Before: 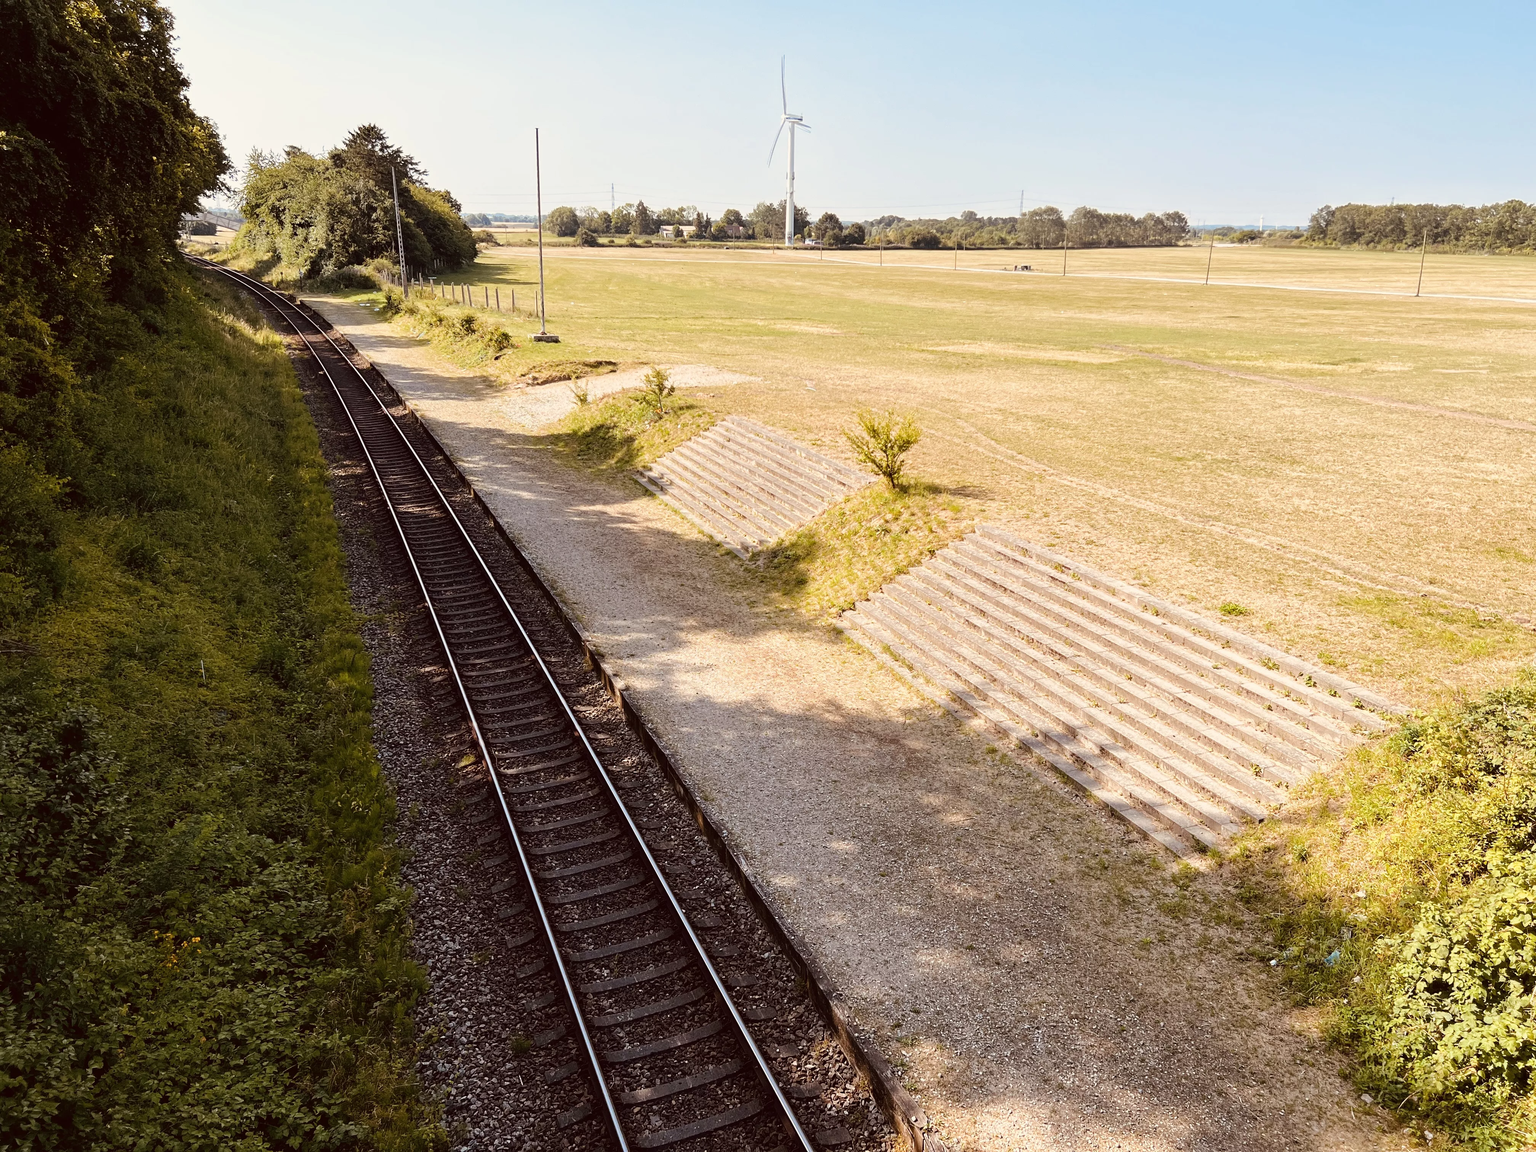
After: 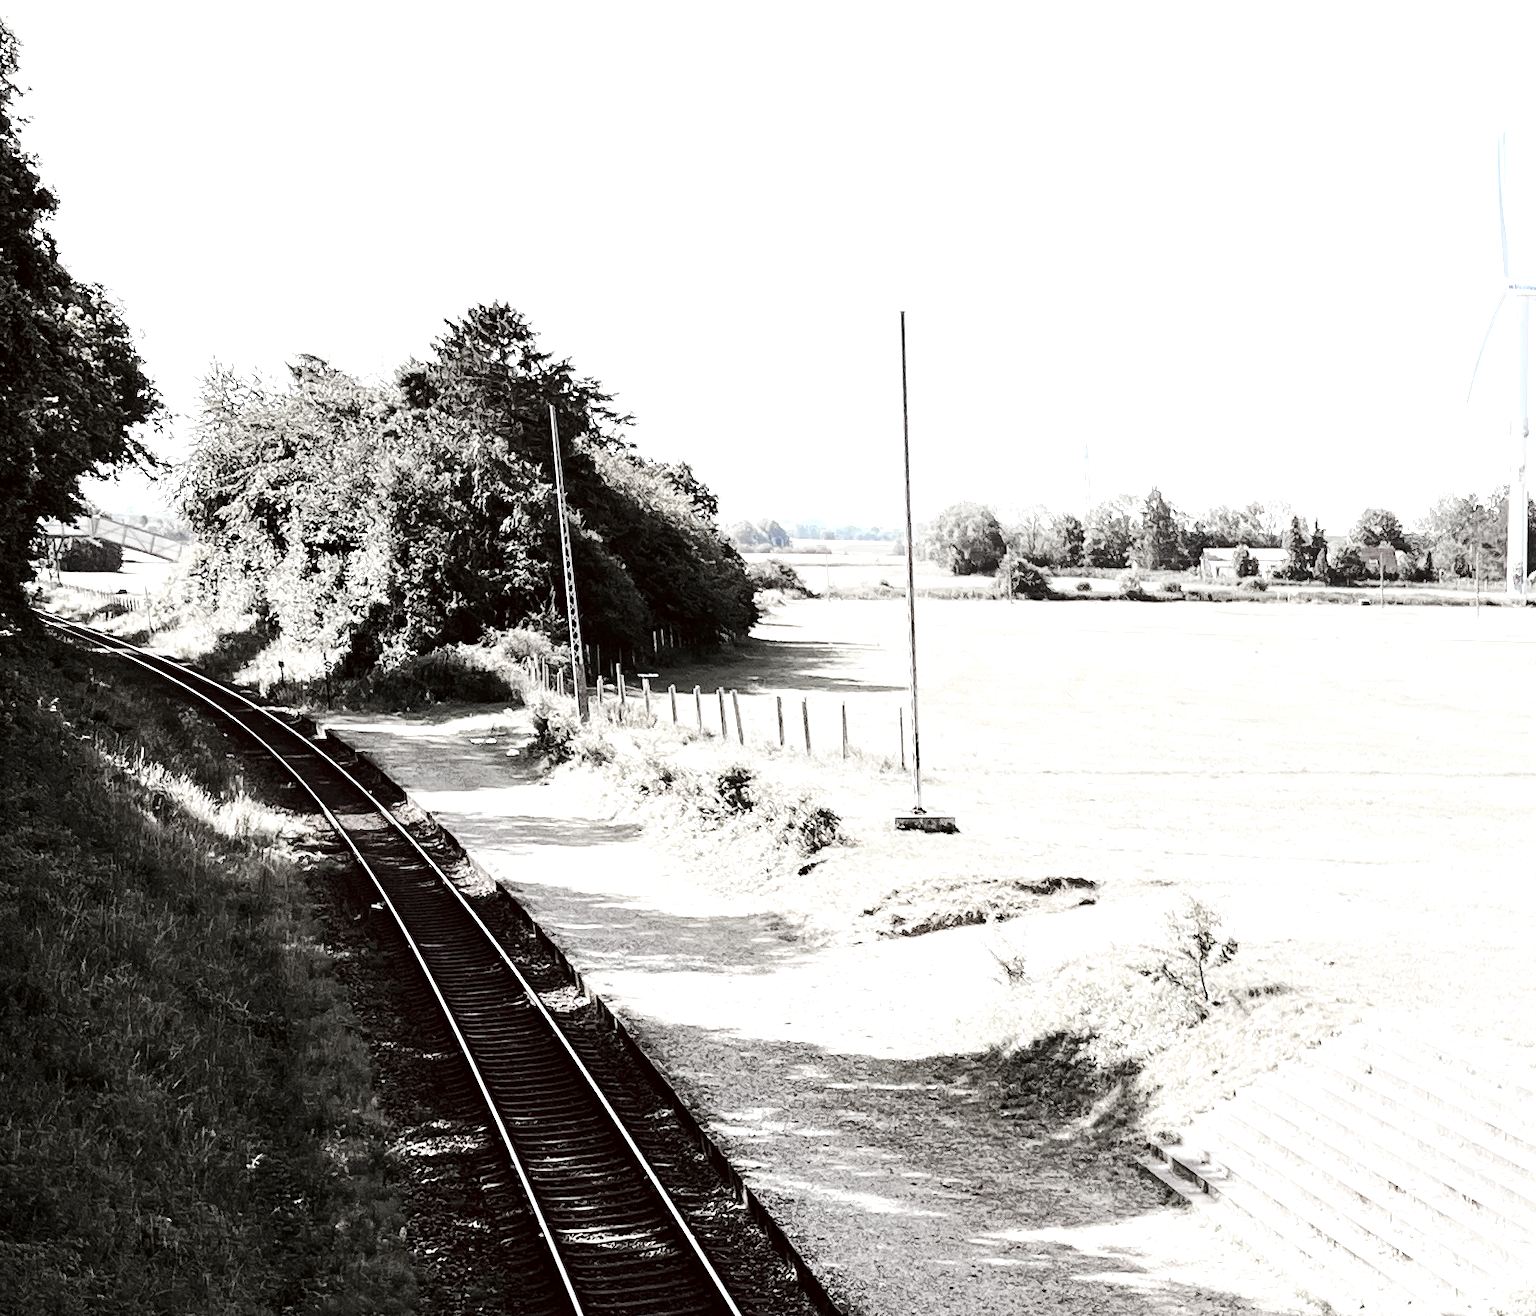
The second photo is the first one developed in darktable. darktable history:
color correction: highlights a* -5.12, highlights b* -3.89, shadows a* 4.09, shadows b* 4.16
crop and rotate: left 10.821%, top 0.098%, right 48.08%, bottom 52.926%
contrast brightness saturation: contrast 0.242, brightness -0.239, saturation 0.137
color zones: curves: ch1 [(0.238, 0.163) (0.476, 0.2) (0.733, 0.322) (0.848, 0.134)], mix 39.95%
color balance rgb: linear chroma grading › global chroma 0.641%, perceptual saturation grading › global saturation 40.529%, perceptual saturation grading › highlights -24.879%, perceptual saturation grading › mid-tones 35.008%, perceptual saturation grading › shadows 35.935%, perceptual brilliance grading › global brilliance 2.59%, perceptual brilliance grading › highlights -2.484%, perceptual brilliance grading › shadows 3.574%, global vibrance 20%
exposure: black level correction 0, exposure 0.895 EV, compensate highlight preservation false
shadows and highlights: radius 93.43, shadows -14.32, white point adjustment 0.238, highlights 31.35, compress 48.5%, soften with gaussian
